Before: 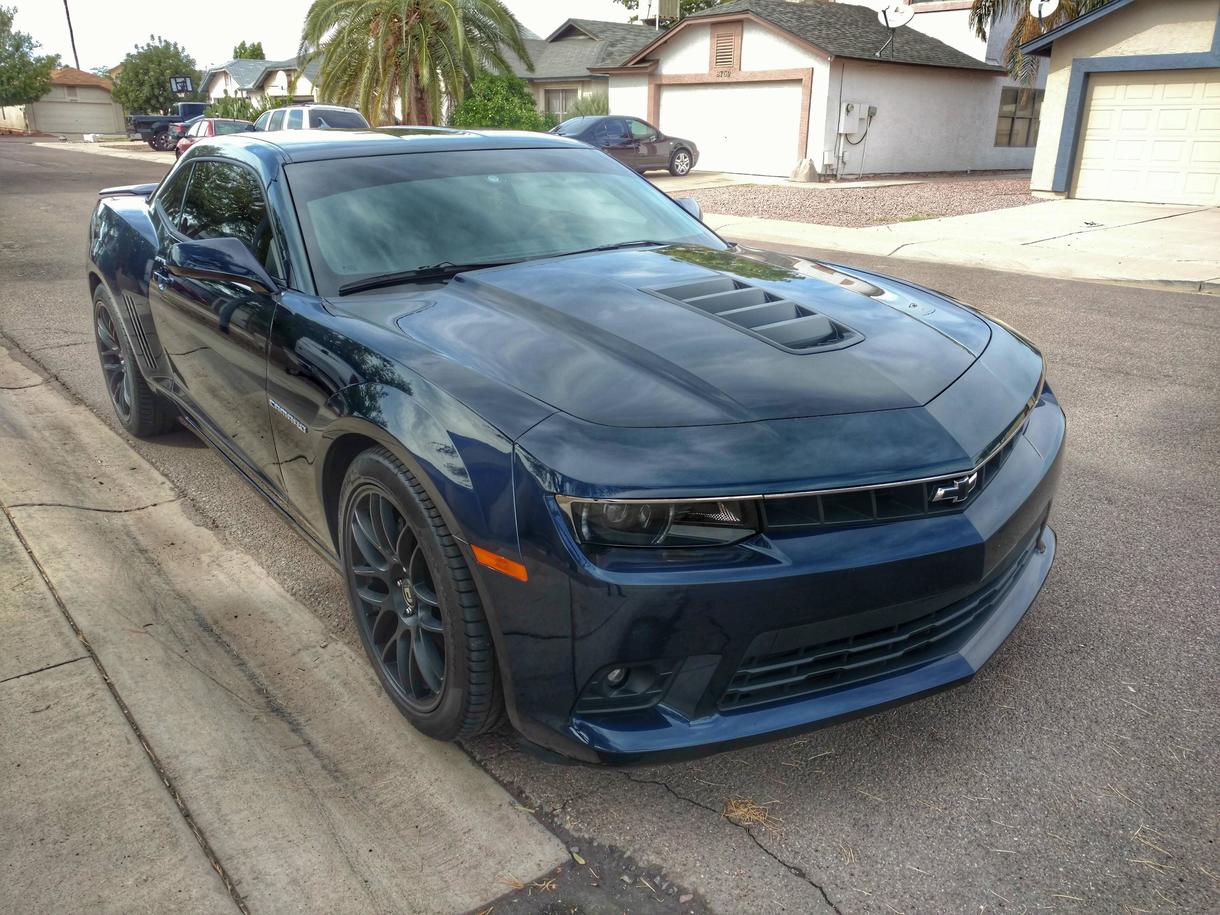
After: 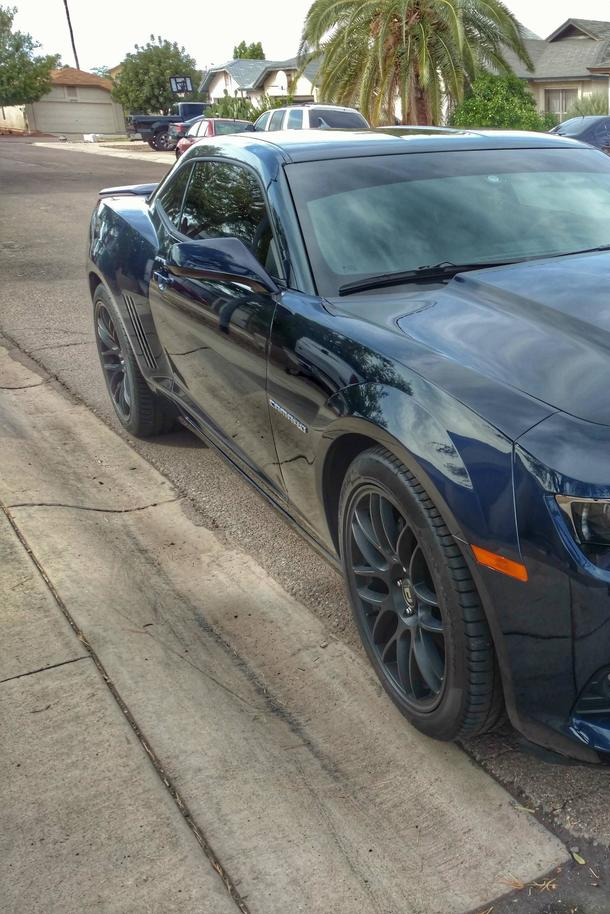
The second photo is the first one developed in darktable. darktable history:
crop and rotate: left 0%, top 0%, right 49.995%
